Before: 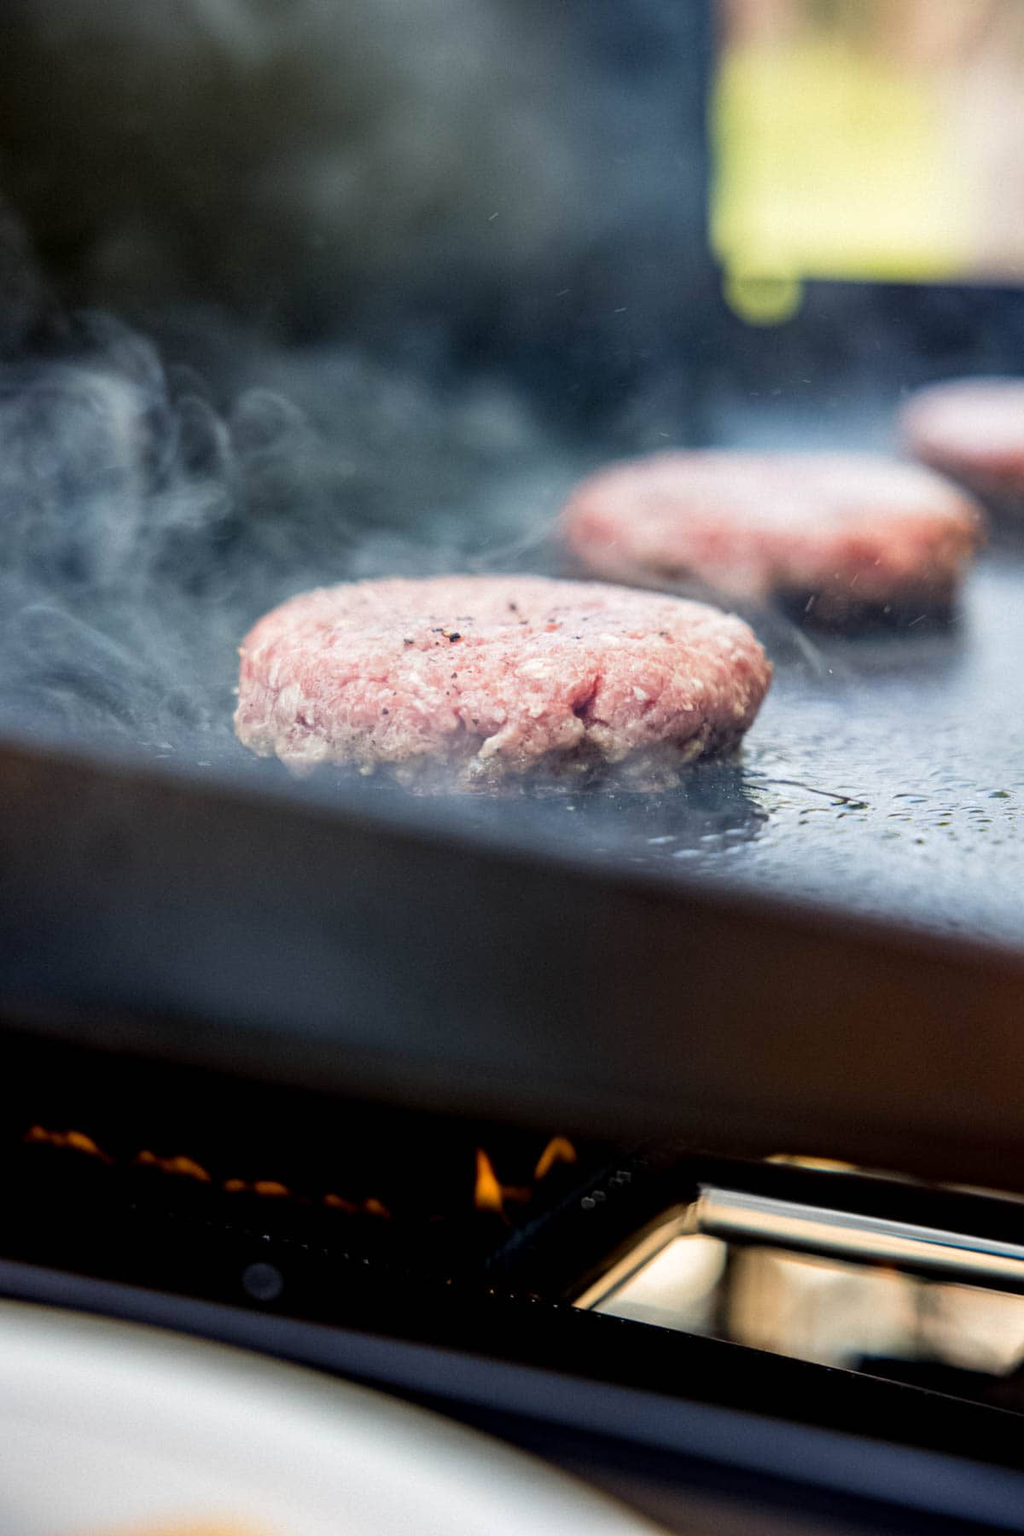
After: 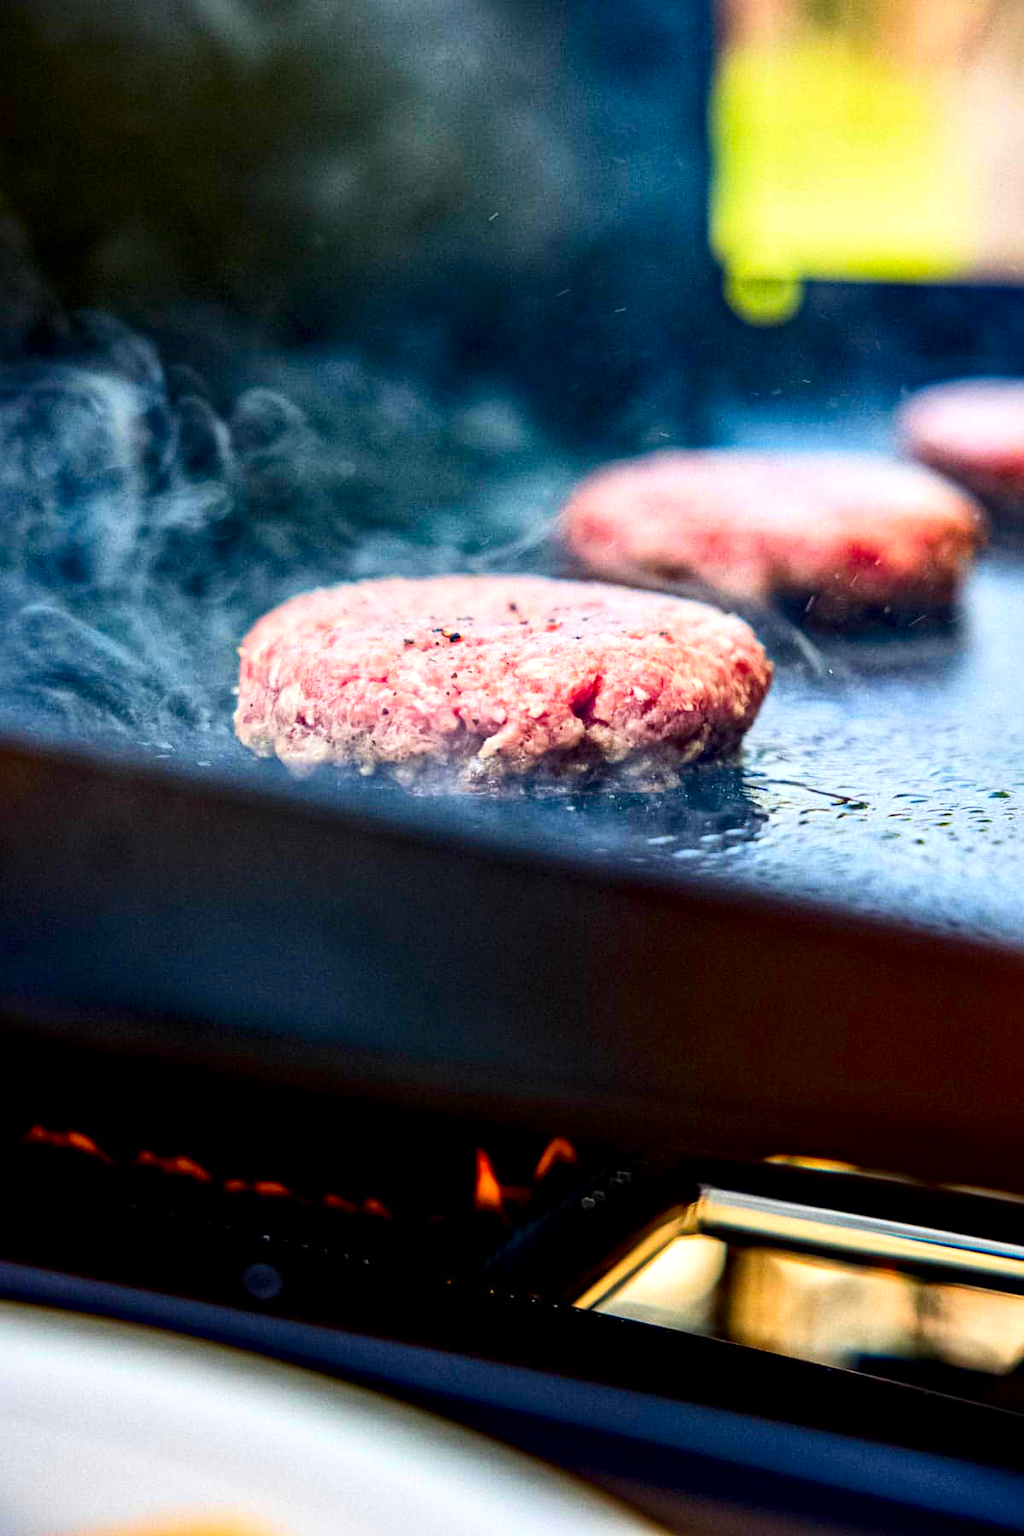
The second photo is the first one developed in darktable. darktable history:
contrast brightness saturation: contrast 0.26, brightness 0.02, saturation 0.87
local contrast: mode bilateral grid, contrast 20, coarseness 19, detail 163%, midtone range 0.2
white balance: emerald 1
haze removal: compatibility mode true, adaptive false
